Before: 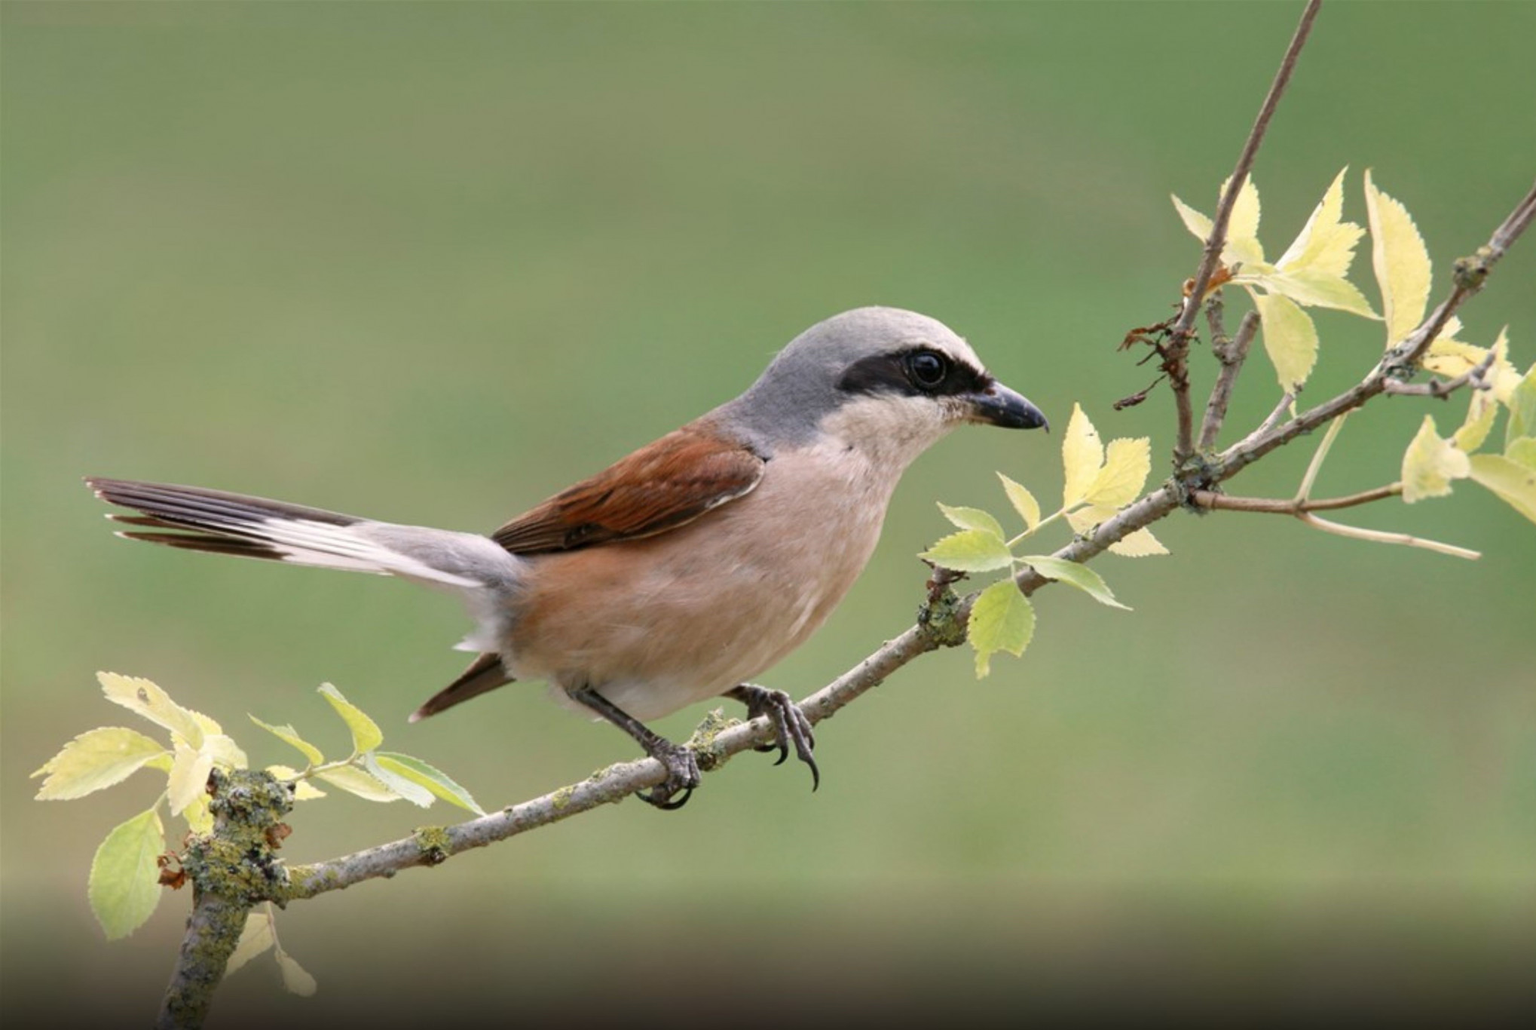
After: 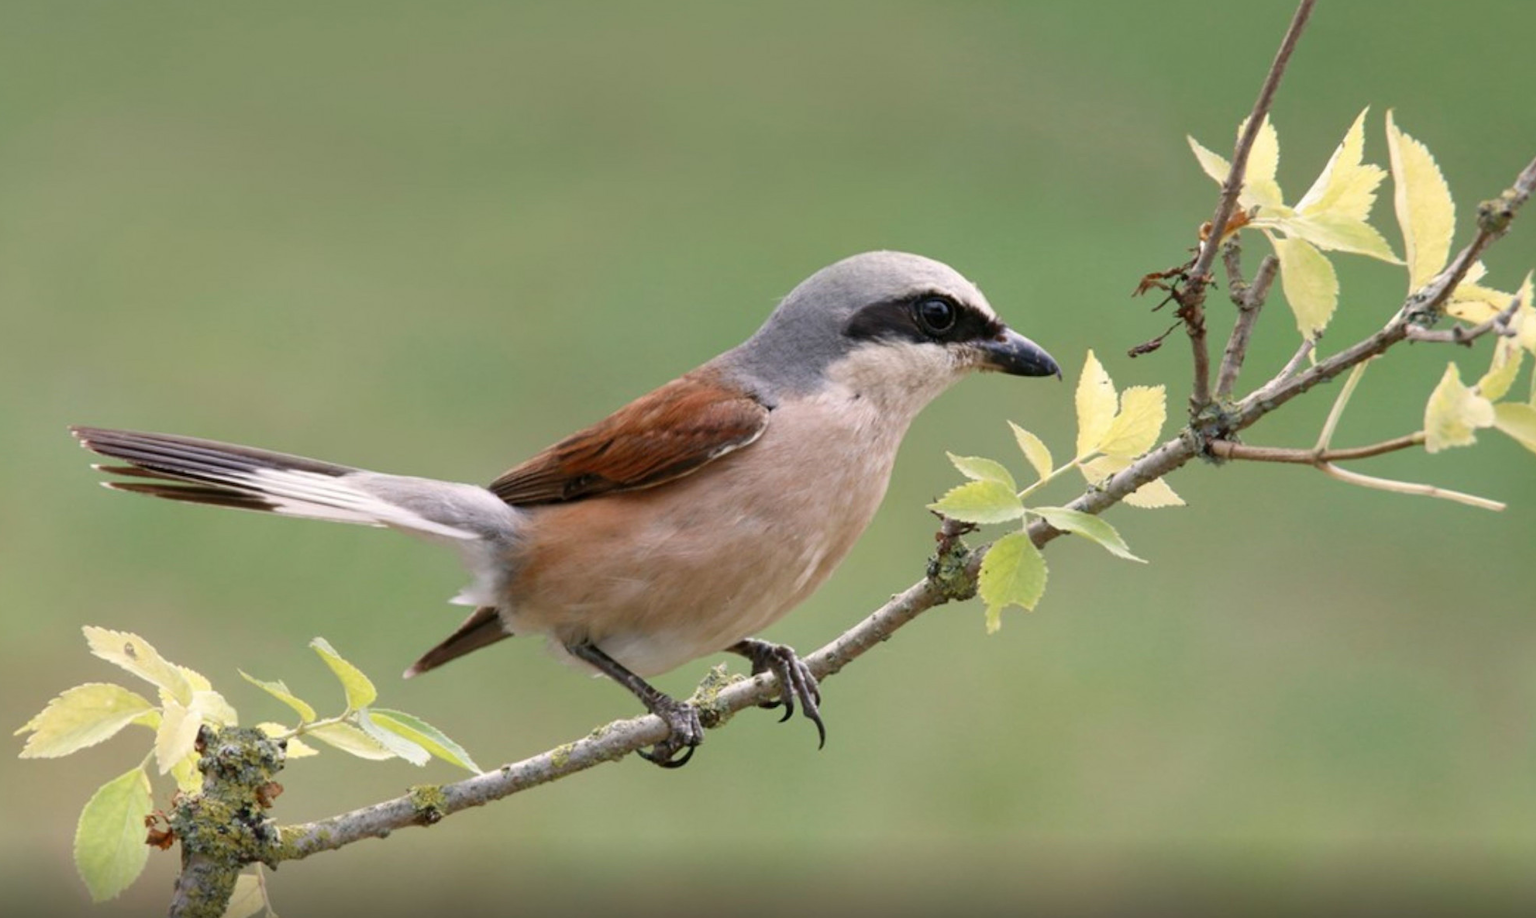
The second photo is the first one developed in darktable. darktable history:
crop: left 1.095%, top 6.133%, right 1.61%, bottom 7.077%
